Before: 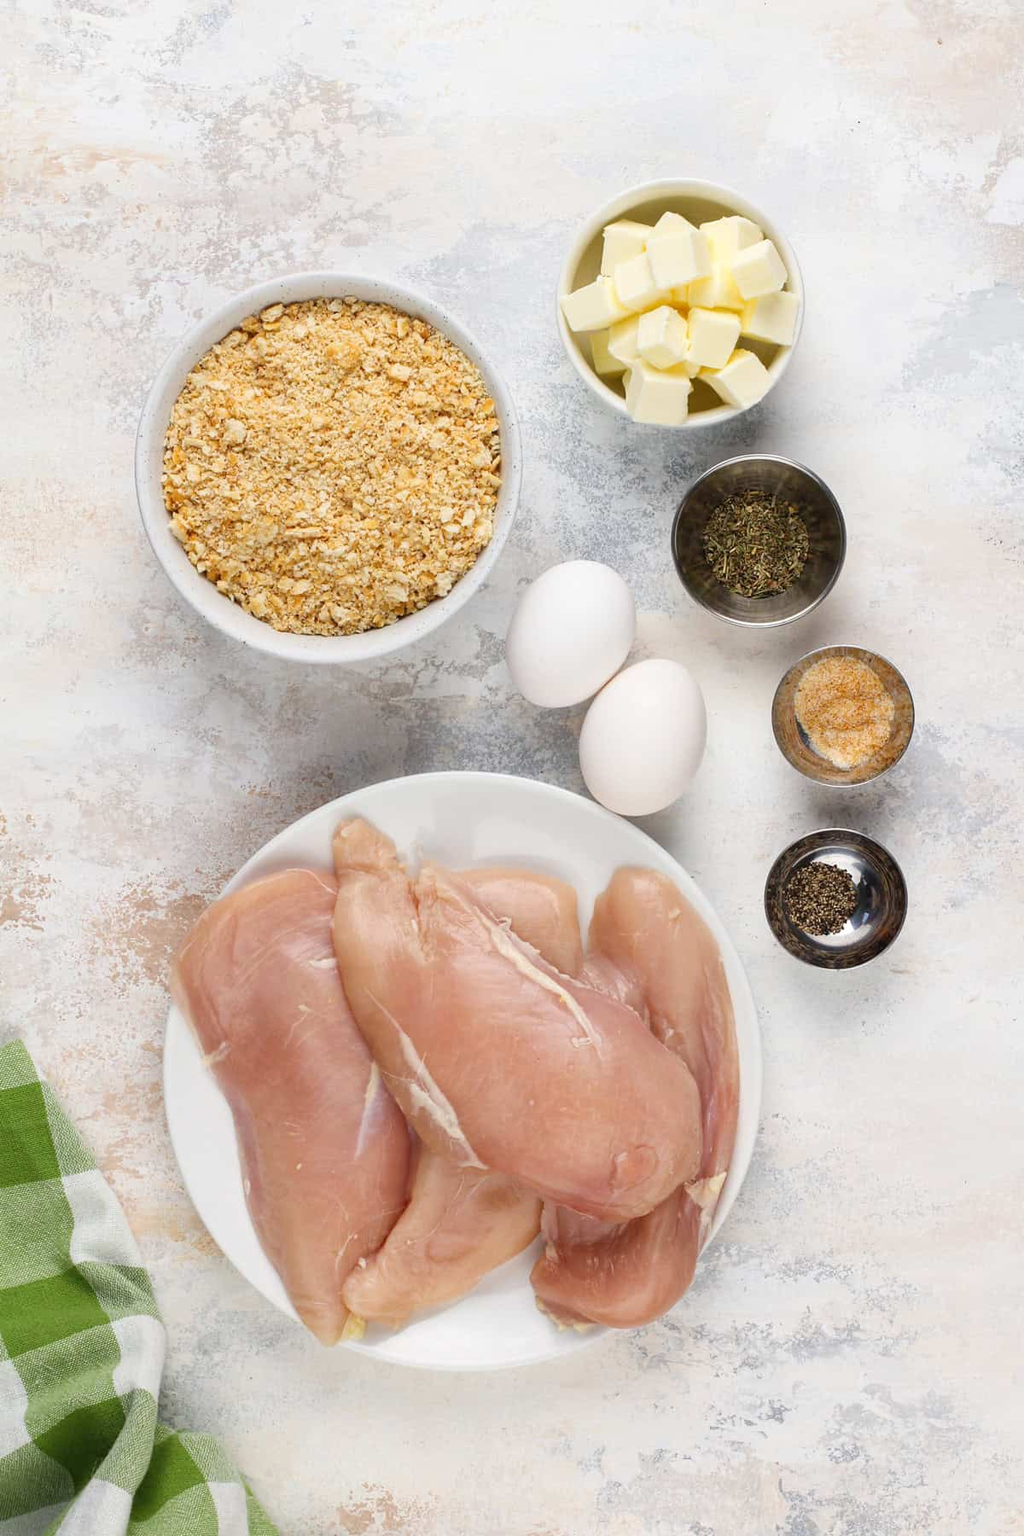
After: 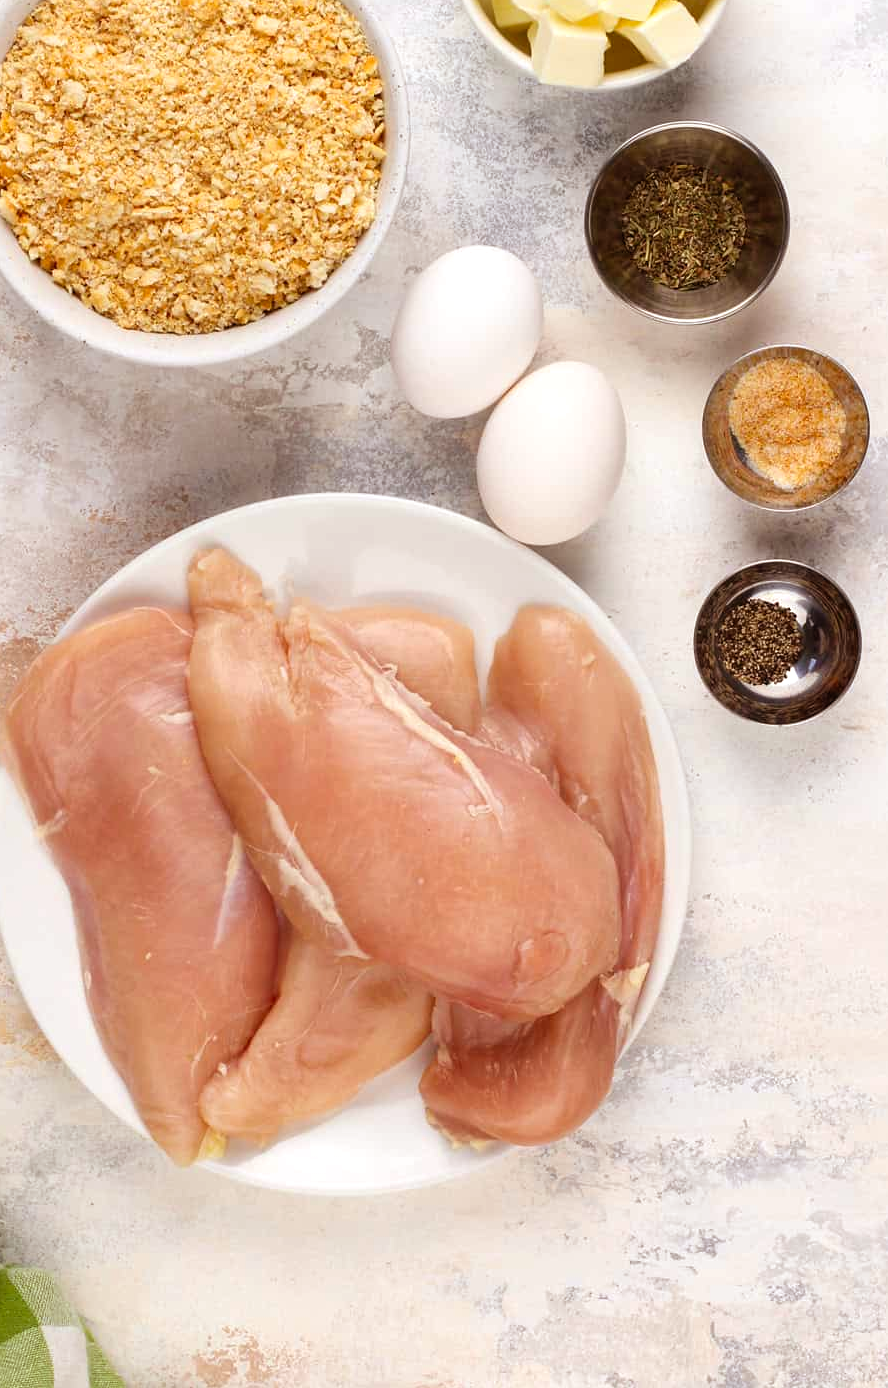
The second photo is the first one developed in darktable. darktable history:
crop: left 16.871%, top 22.857%, right 9.116%
levels: levels [0, 0.476, 0.951]
rgb levels: mode RGB, independent channels, levels [[0, 0.5, 1], [0, 0.521, 1], [0, 0.536, 1]]
